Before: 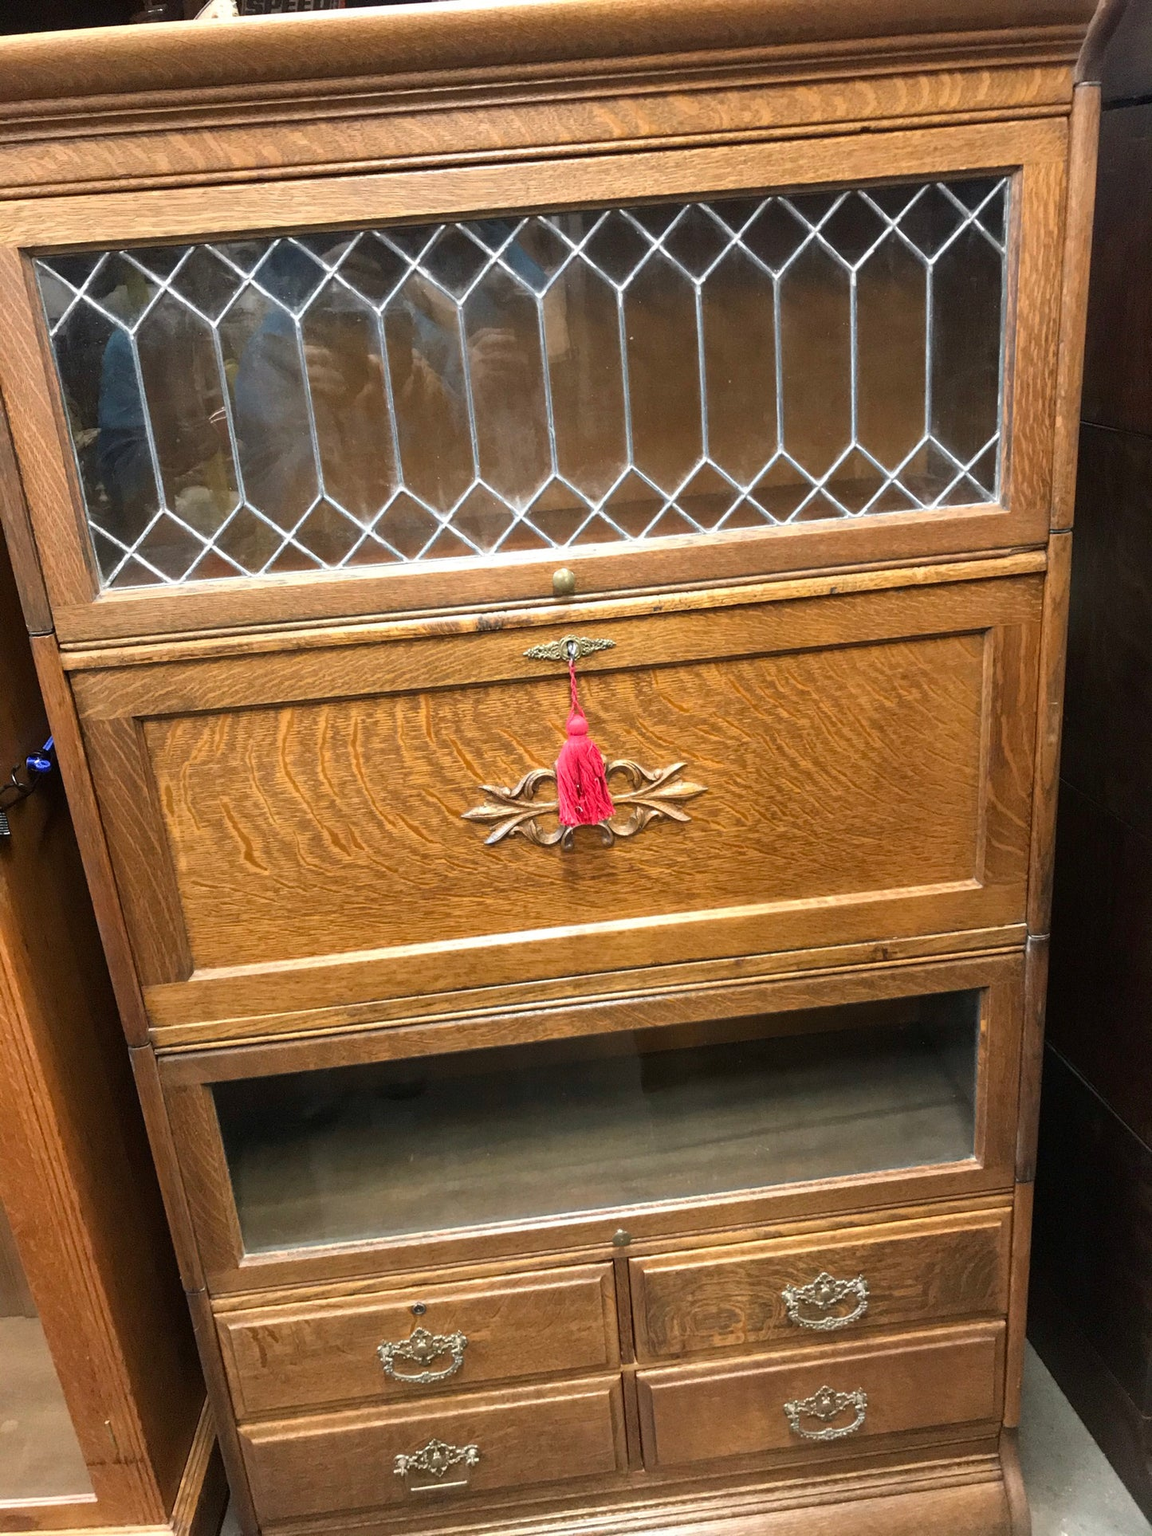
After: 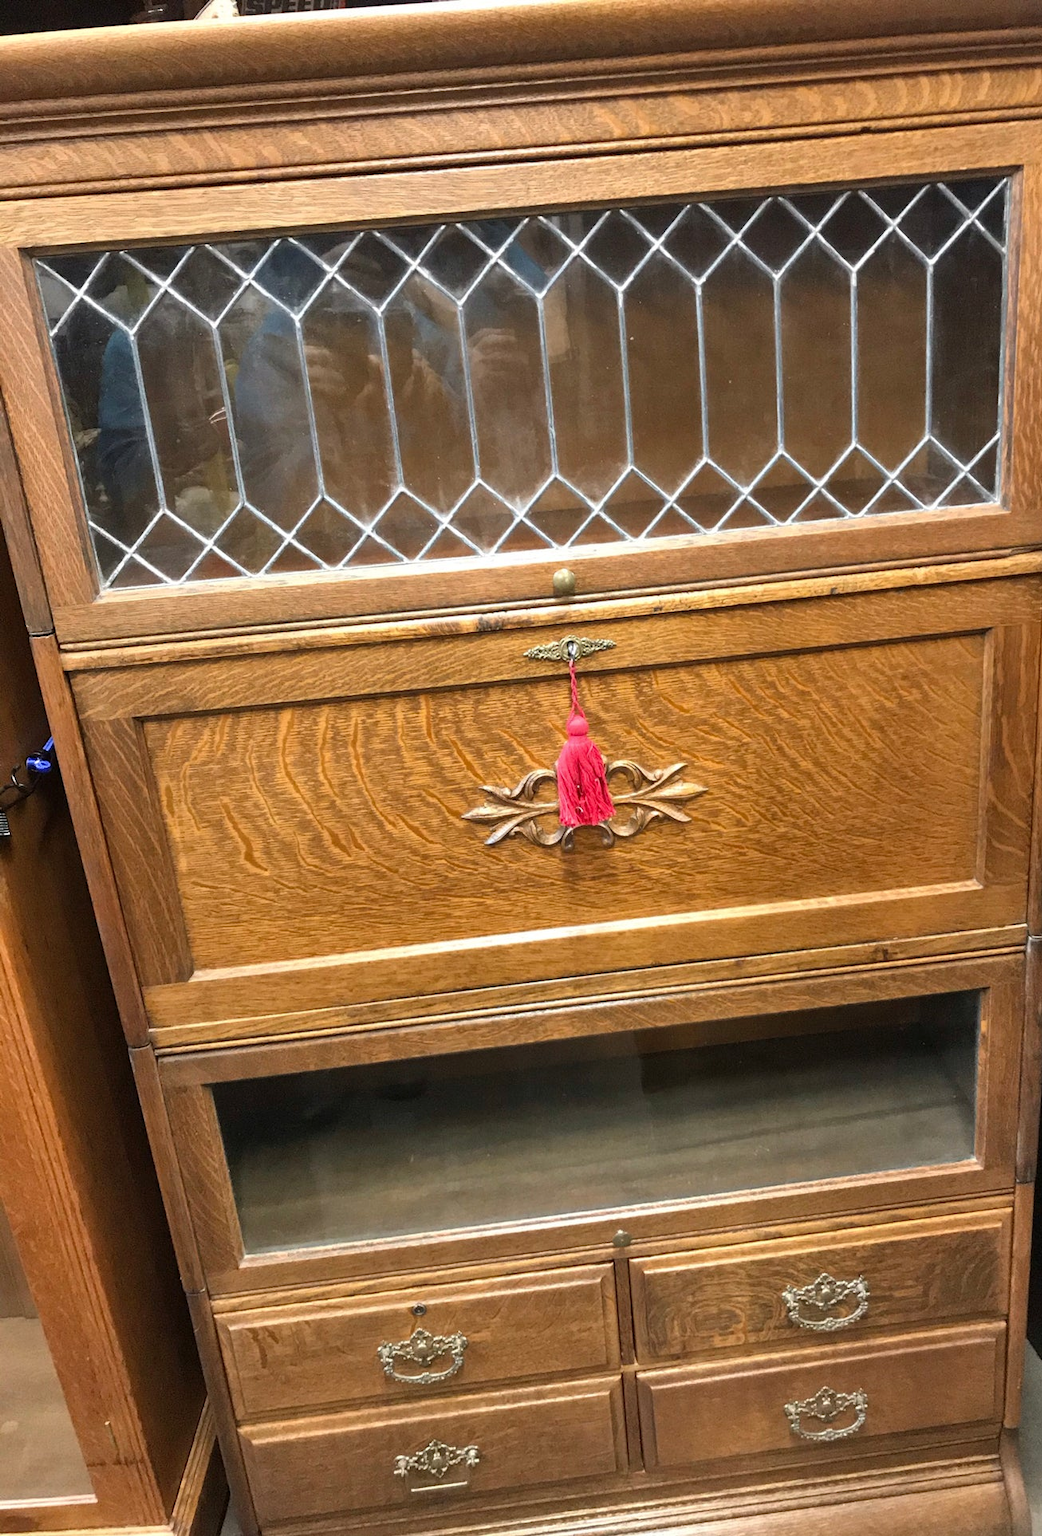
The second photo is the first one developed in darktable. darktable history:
shadows and highlights: soften with gaussian
crop: right 9.509%, bottom 0.031%
